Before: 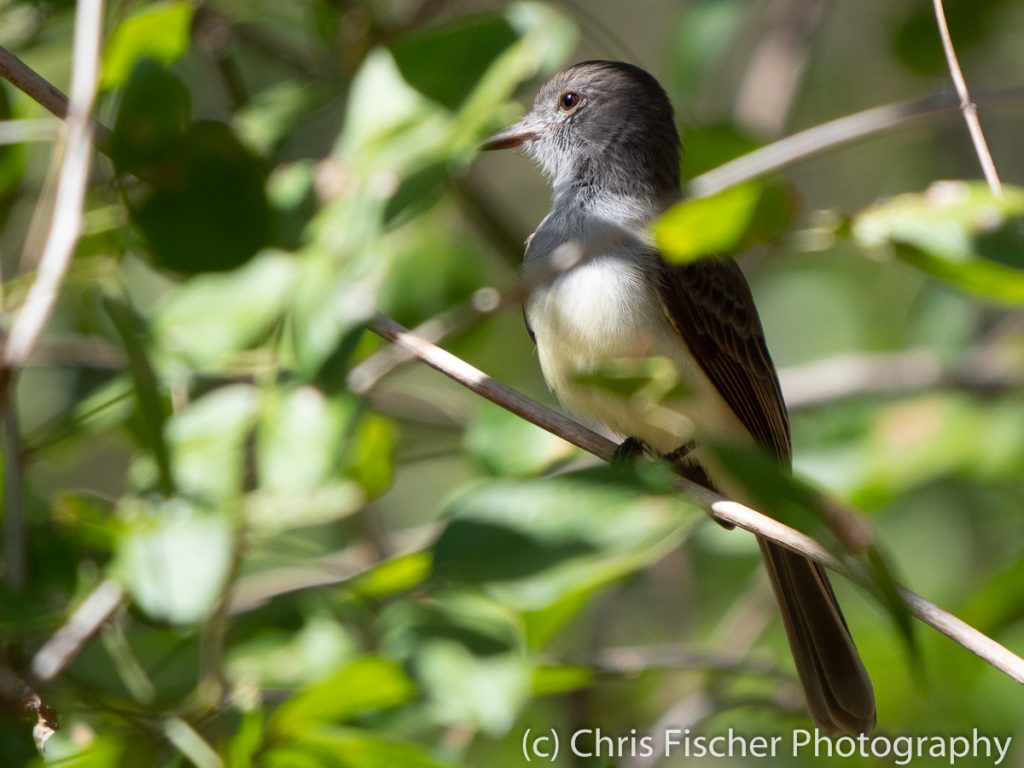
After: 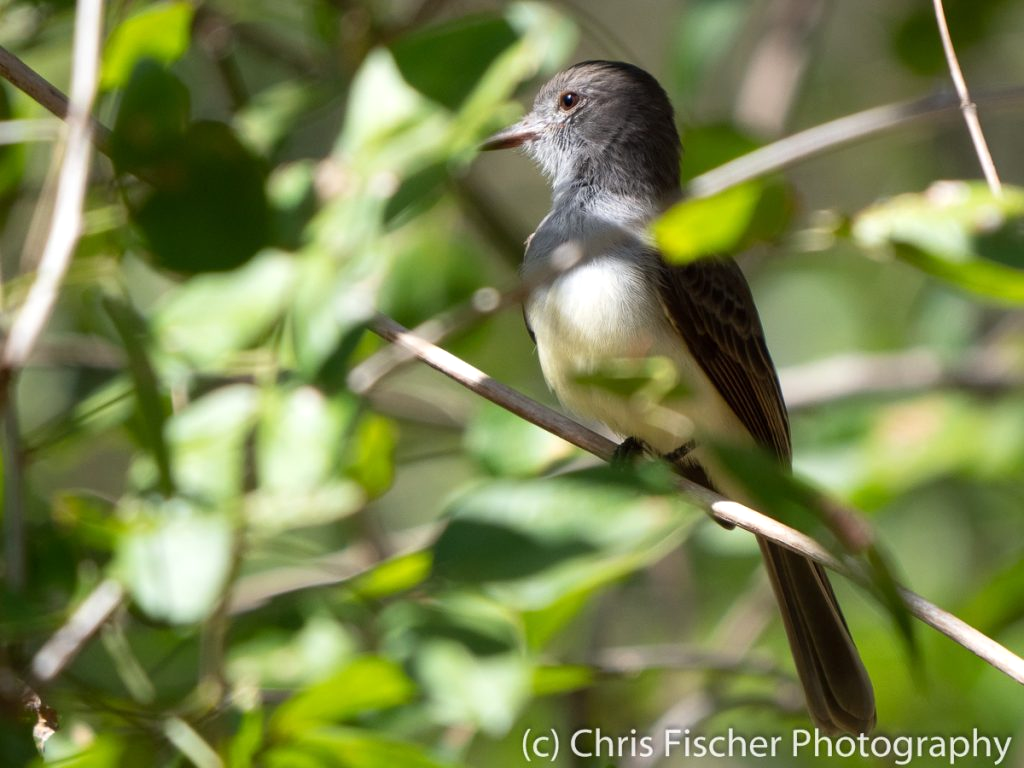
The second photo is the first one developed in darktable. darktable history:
exposure: exposure 0.171 EV, compensate exposure bias true, compensate highlight preservation false
